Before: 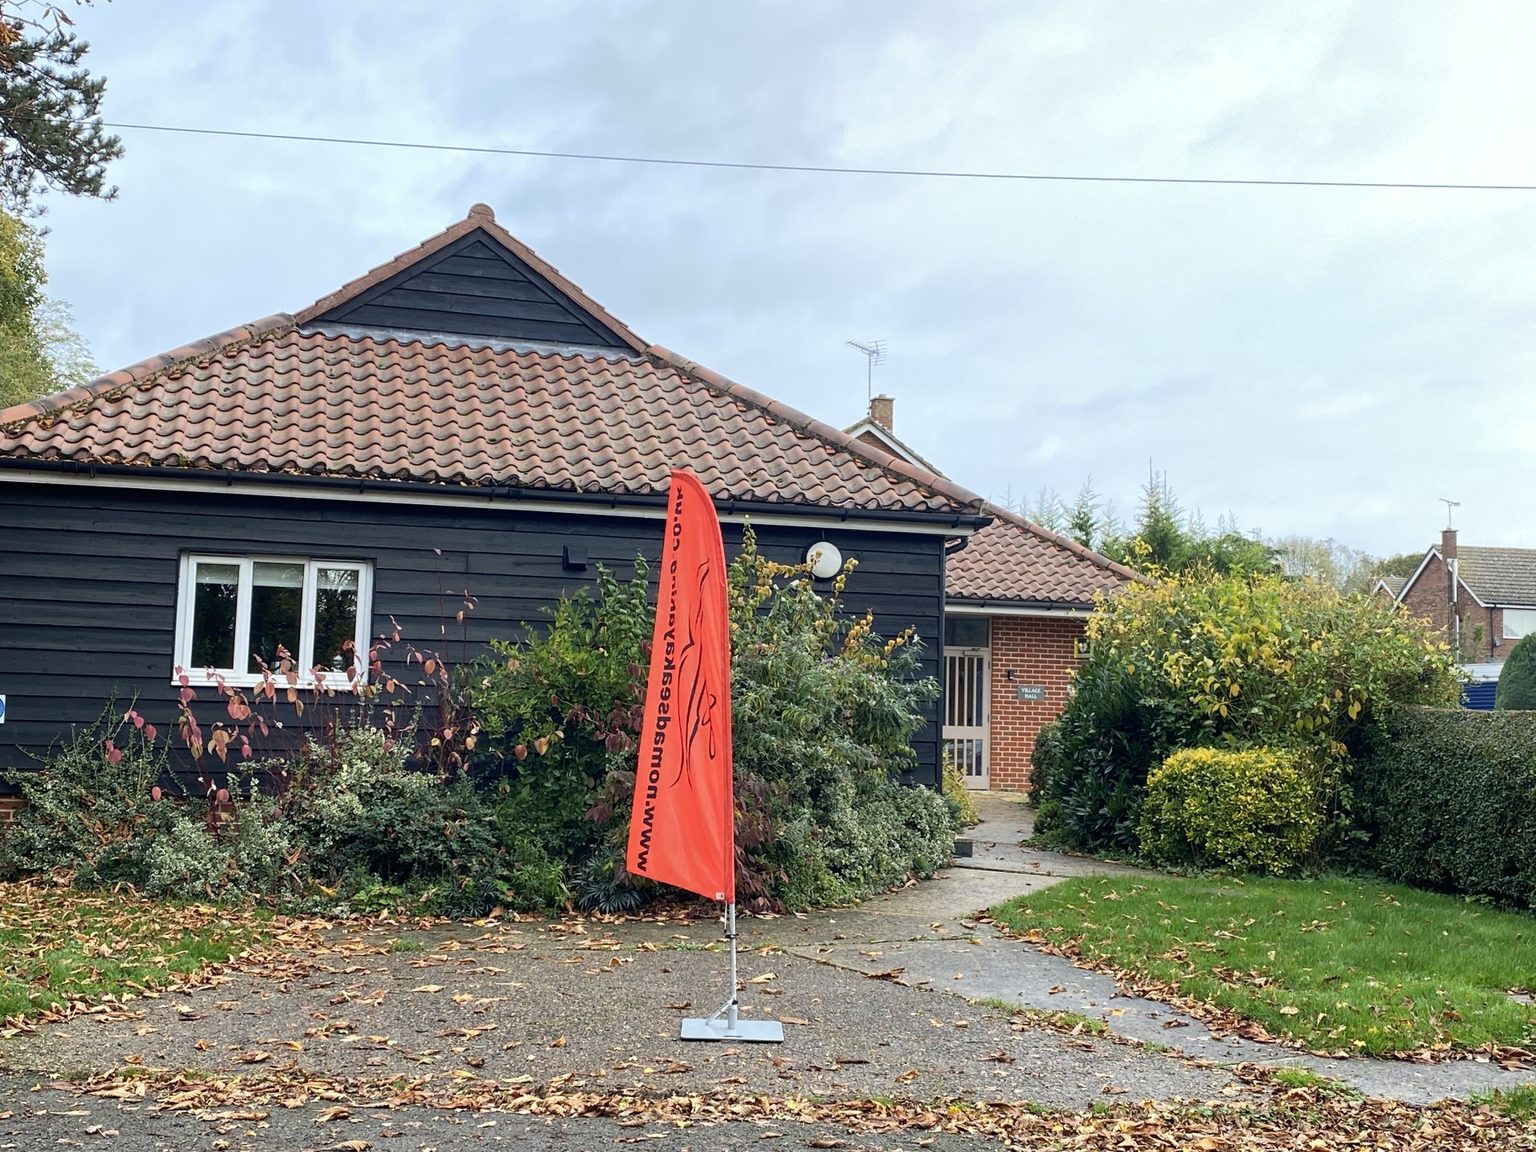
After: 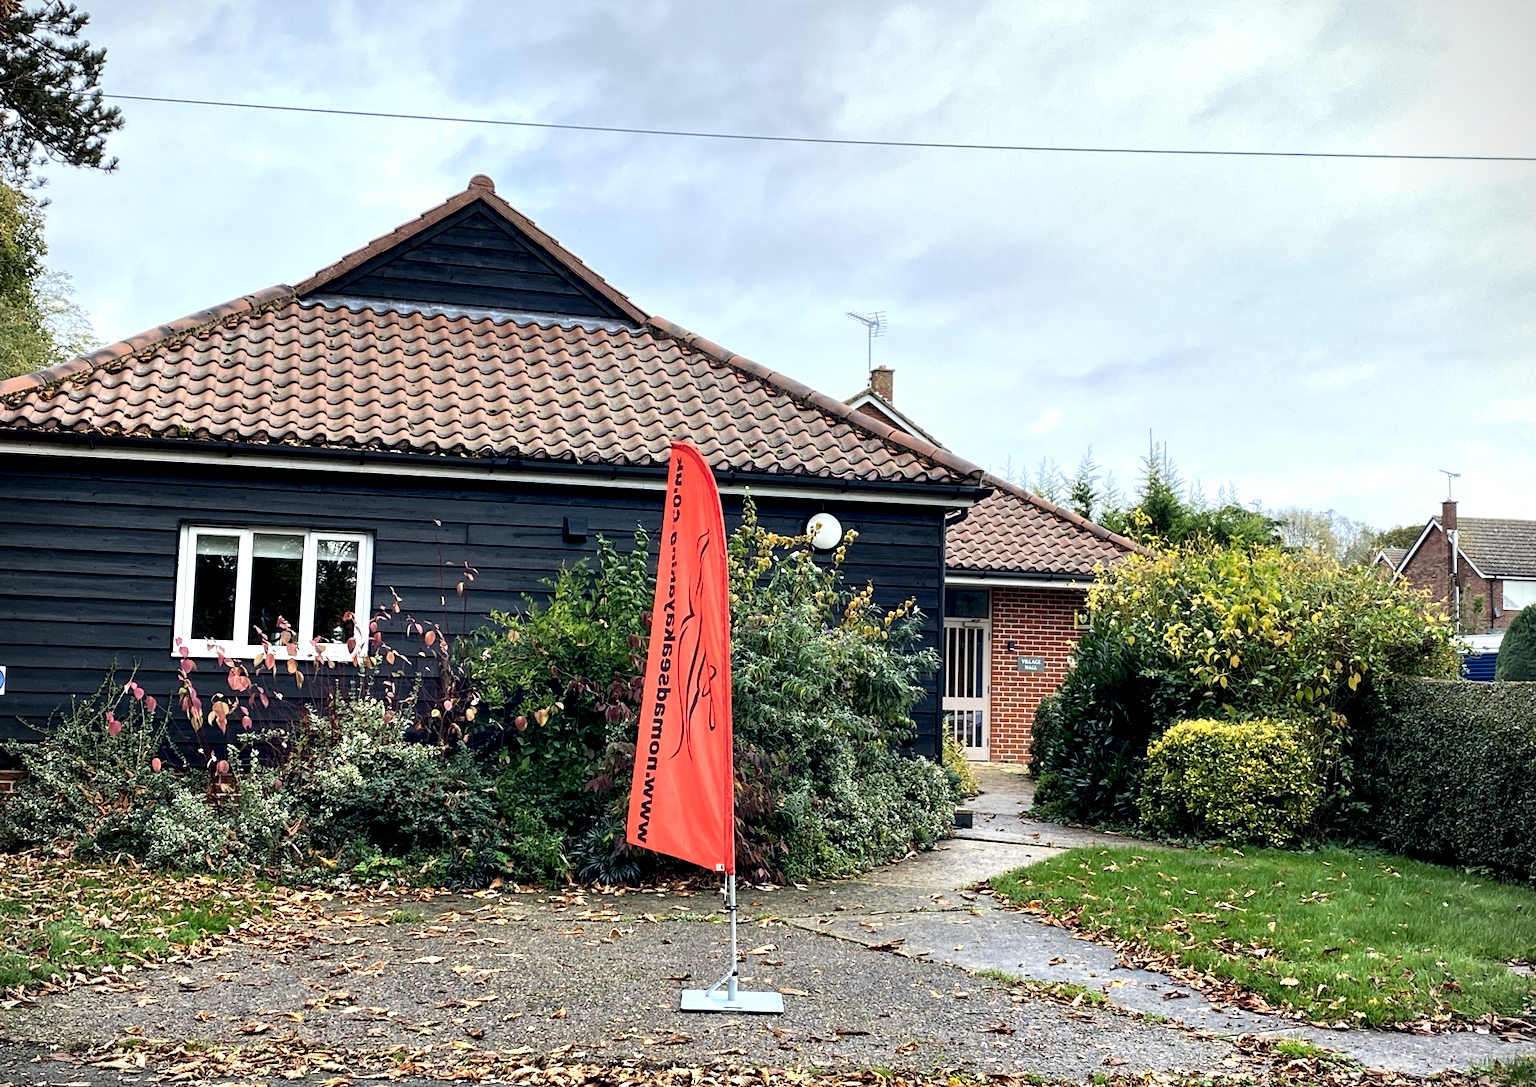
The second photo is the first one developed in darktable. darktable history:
crop and rotate: top 2.512%, bottom 3.109%
contrast equalizer: y [[0.6 ×6], [0.55 ×6], [0 ×6], [0 ×6], [0 ×6]]
vignetting: fall-off start 91.64%, brightness -0.524, saturation -0.515, unbound false
